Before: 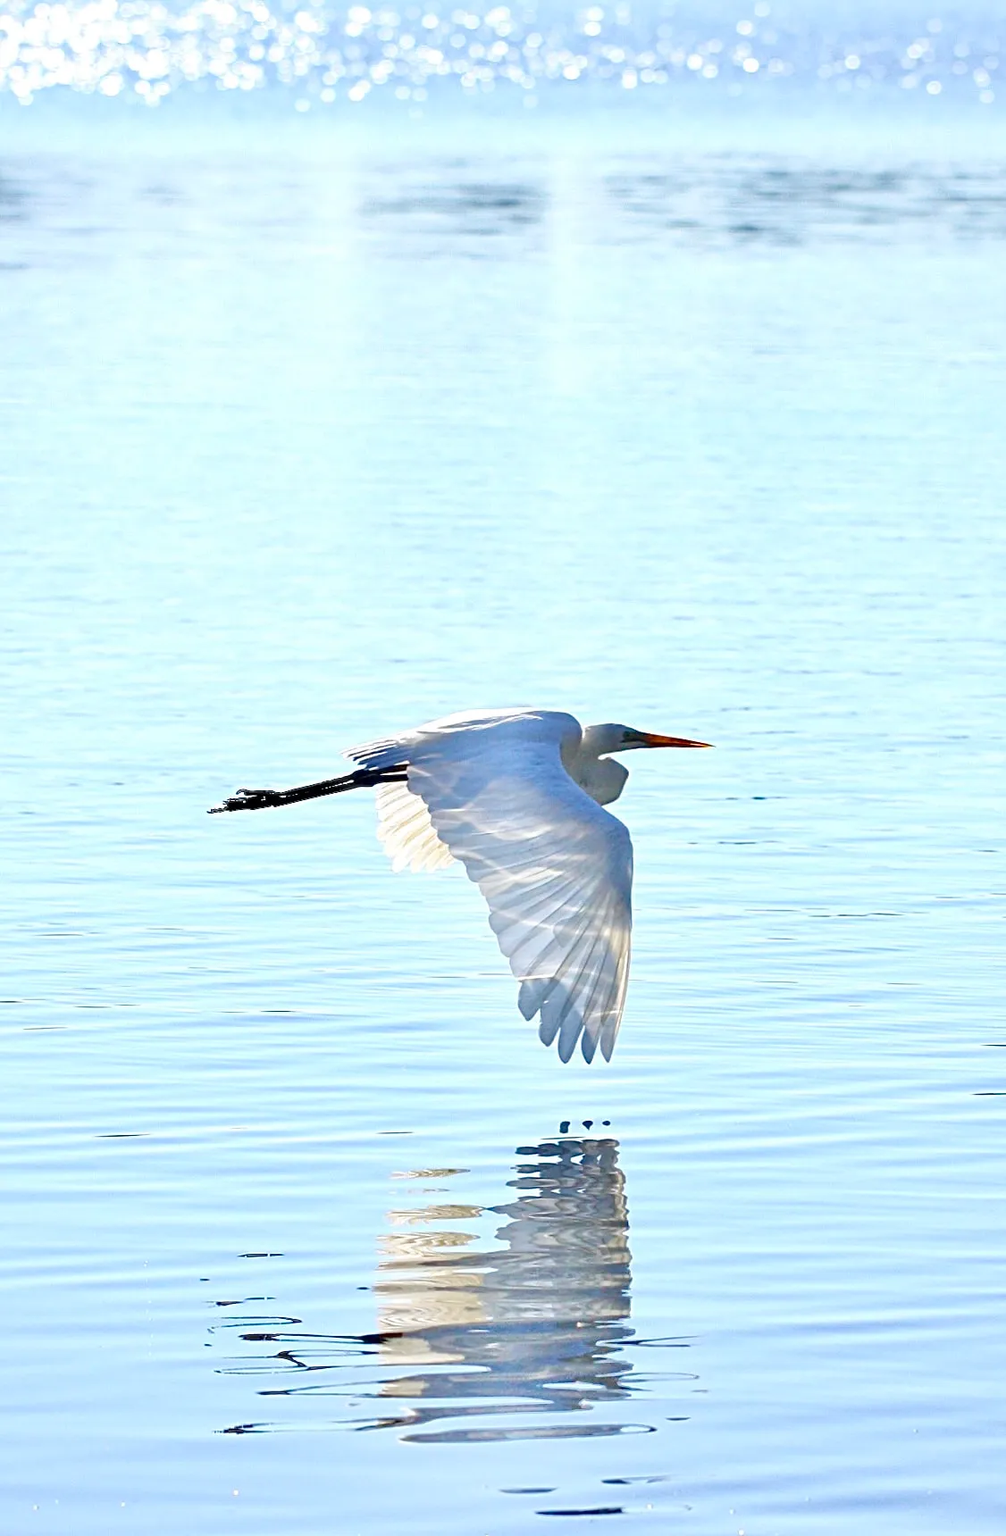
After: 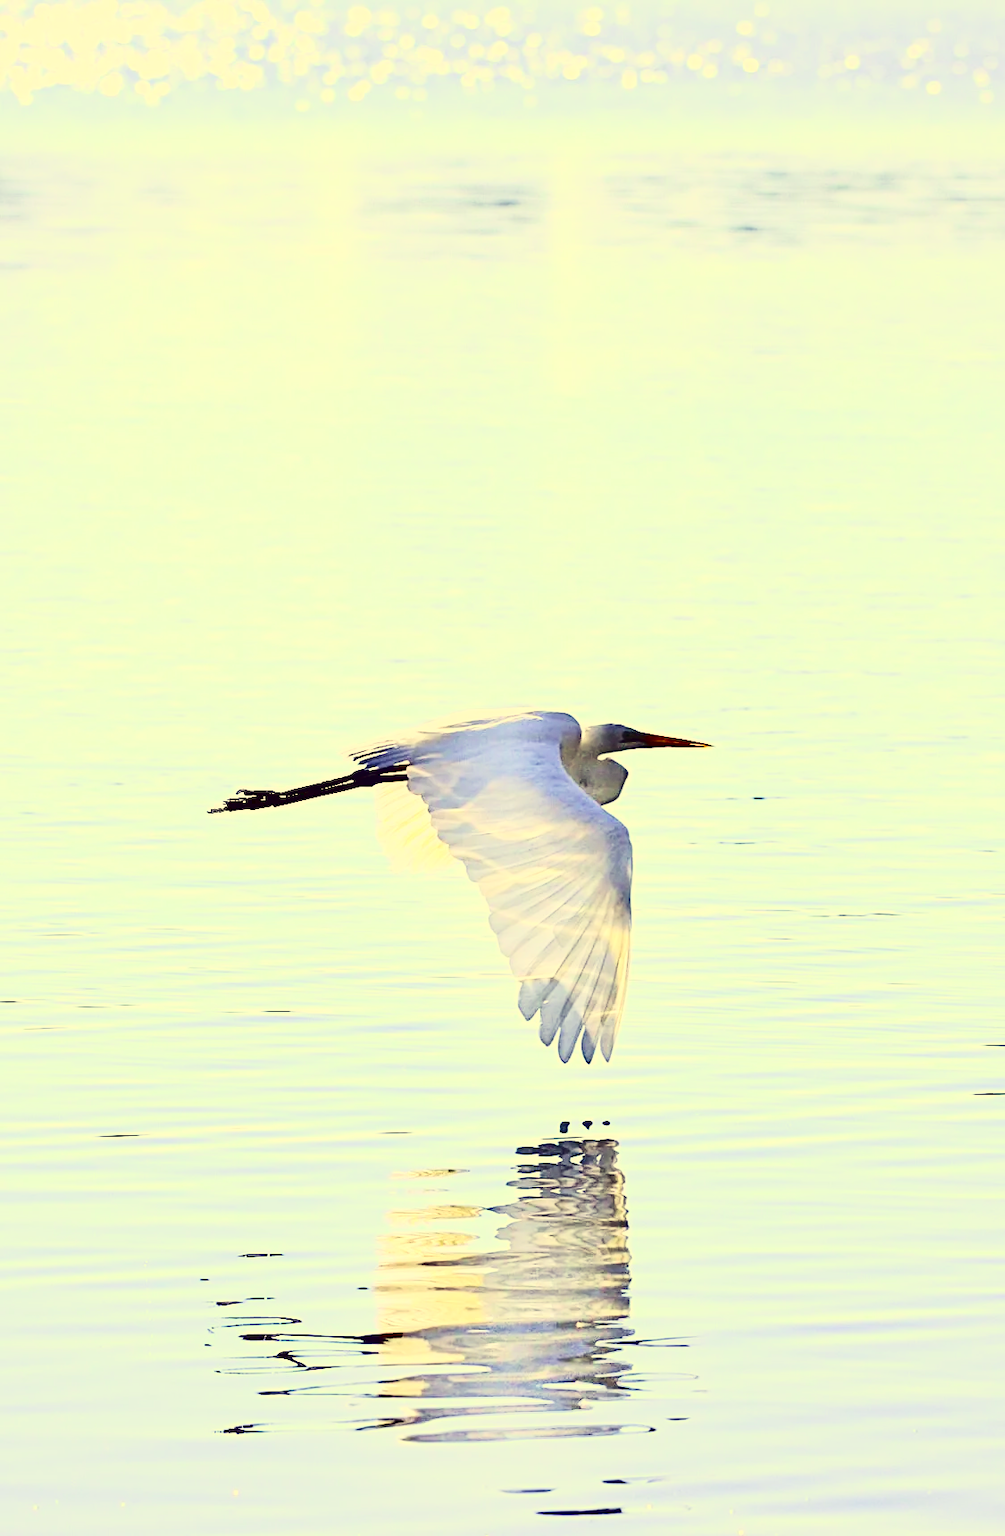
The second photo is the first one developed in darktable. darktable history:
color calibration: illuminant as shot in camera, x 0.358, y 0.373, temperature 4628.91 K
contrast brightness saturation: contrast 0.295
tone curve: curves: ch0 [(0.003, 0.023) (0.071, 0.052) (0.236, 0.197) (0.466, 0.557) (0.631, 0.764) (0.806, 0.906) (1, 1)]; ch1 [(0, 0) (0.262, 0.227) (0.417, 0.386) (0.469, 0.467) (0.502, 0.51) (0.528, 0.521) (0.573, 0.555) (0.605, 0.621) (0.644, 0.671) (0.686, 0.728) (0.994, 0.987)]; ch2 [(0, 0) (0.262, 0.188) (0.385, 0.353) (0.427, 0.424) (0.495, 0.502) (0.531, 0.555) (0.583, 0.632) (0.644, 0.748) (1, 1)]
color correction: highlights a* -0.545, highlights b* 39.75, shadows a* 9.44, shadows b* -0.498
